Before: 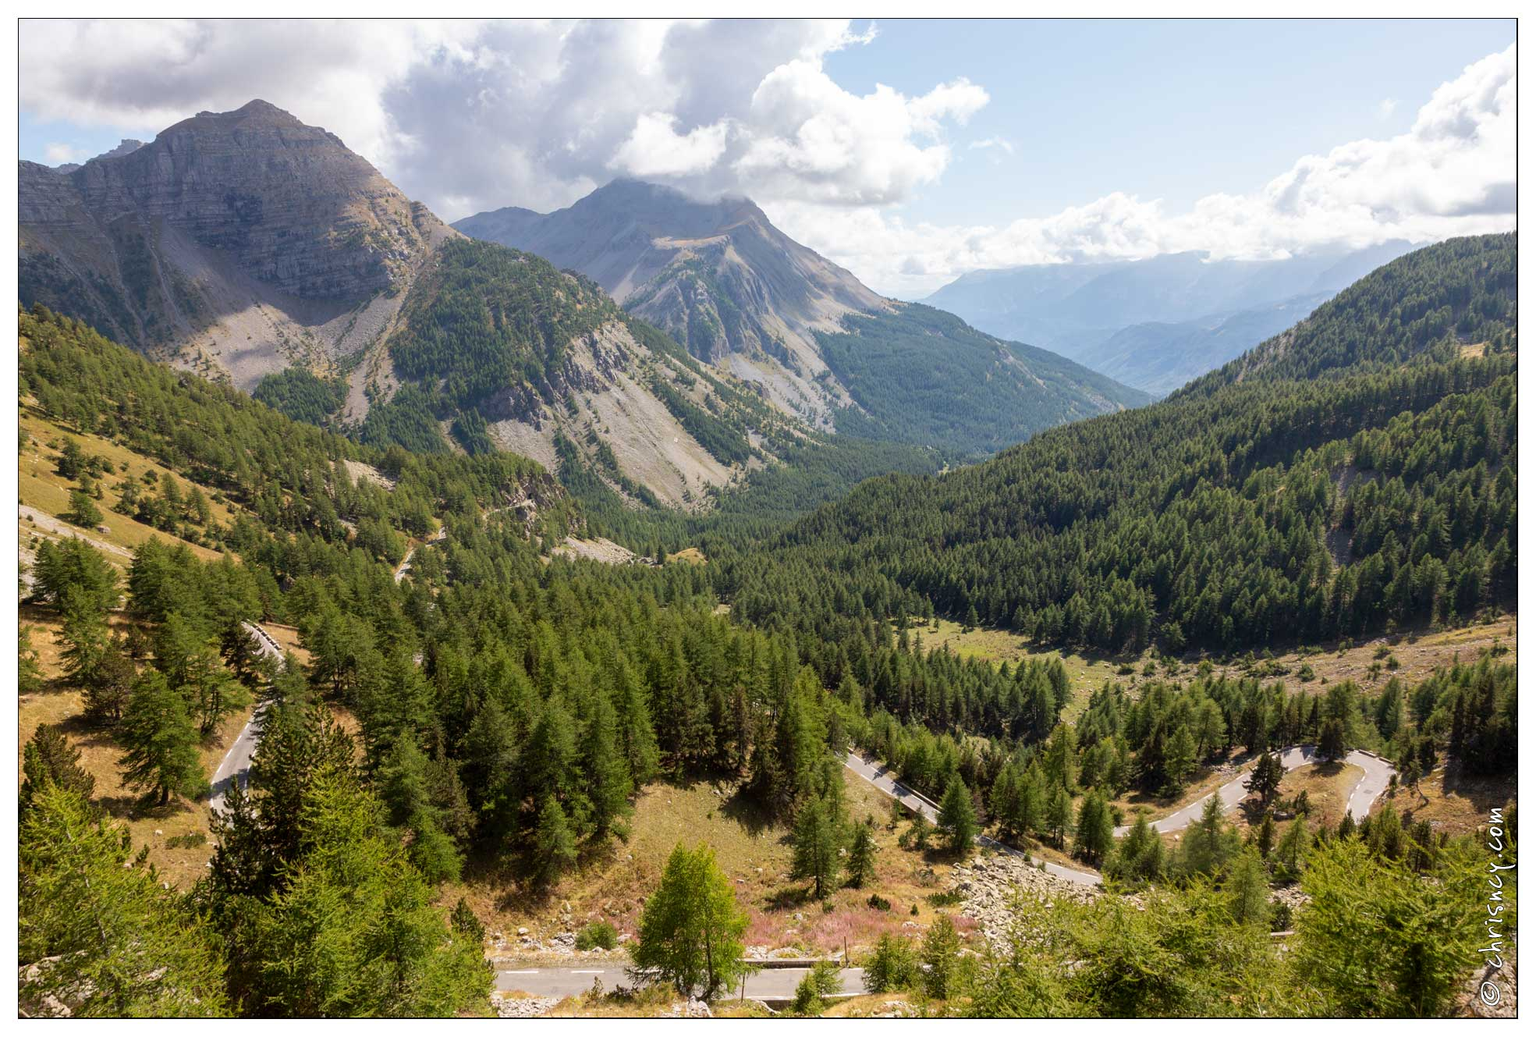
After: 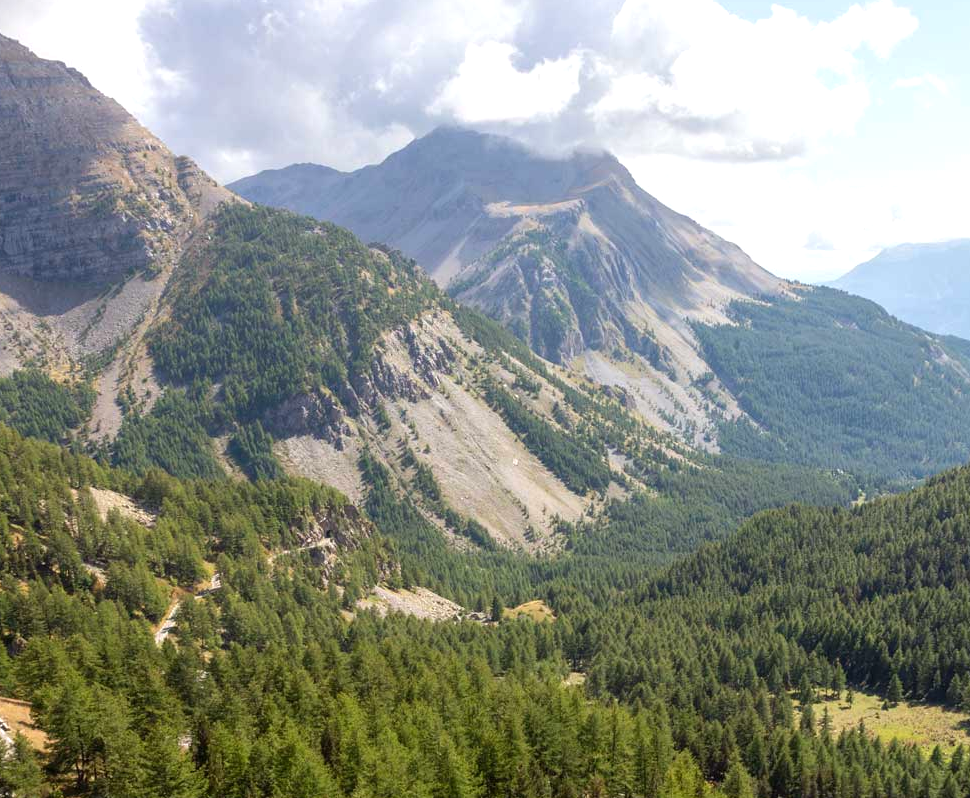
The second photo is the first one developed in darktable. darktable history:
crop: left 17.835%, top 7.675%, right 32.881%, bottom 32.213%
exposure: exposure 0.376 EV, compensate highlight preservation false
